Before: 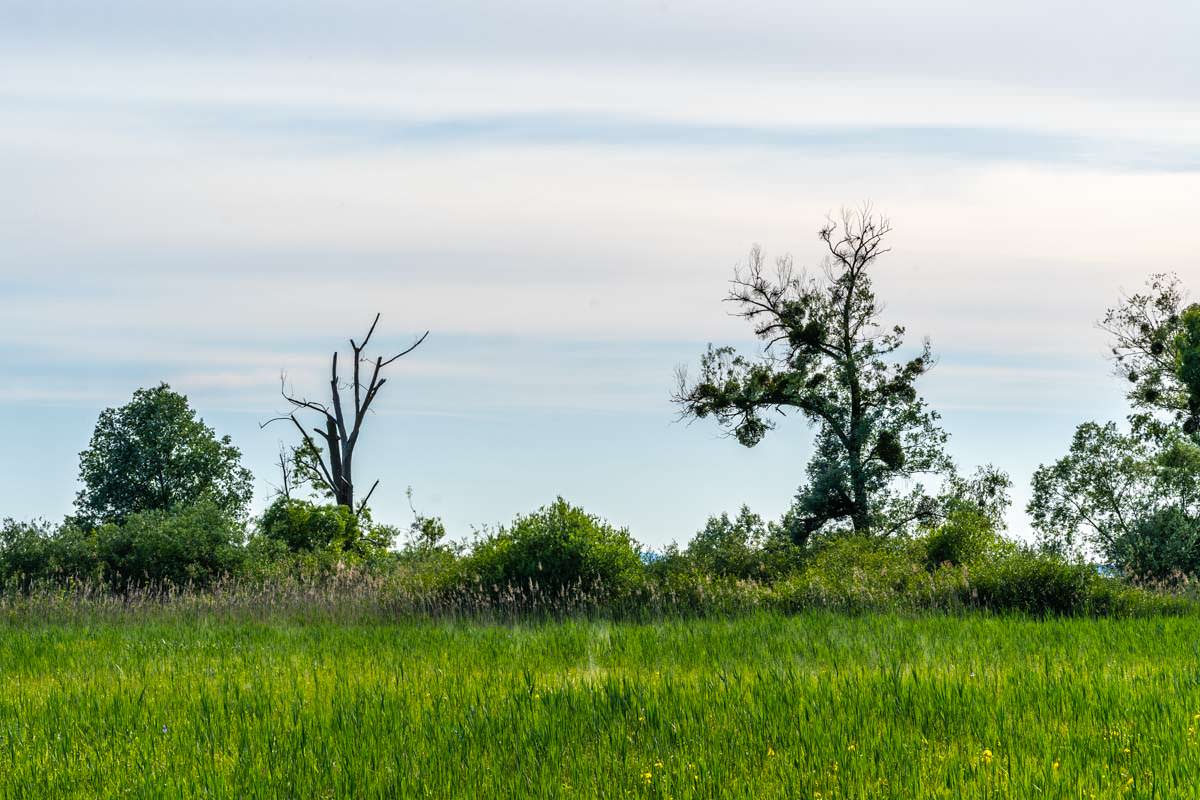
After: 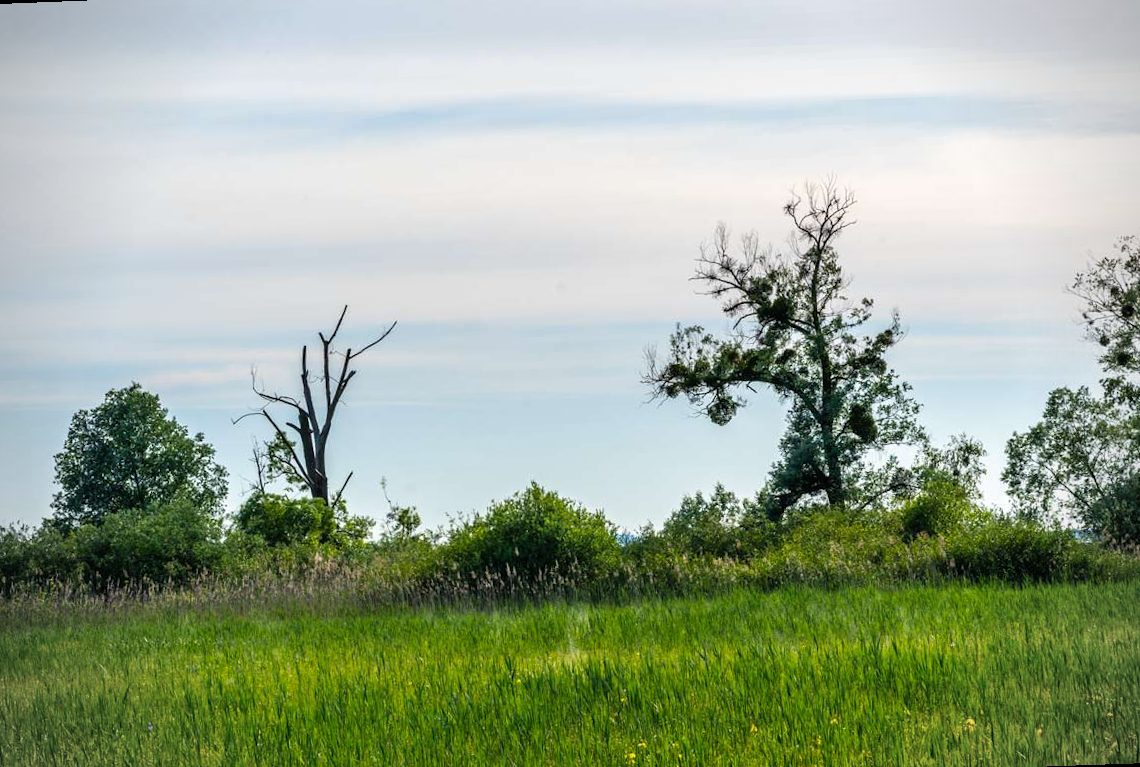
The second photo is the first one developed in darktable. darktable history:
rotate and perspective: rotation -2.12°, lens shift (vertical) 0.009, lens shift (horizontal) -0.008, automatic cropping original format, crop left 0.036, crop right 0.964, crop top 0.05, crop bottom 0.959
vignetting: on, module defaults
